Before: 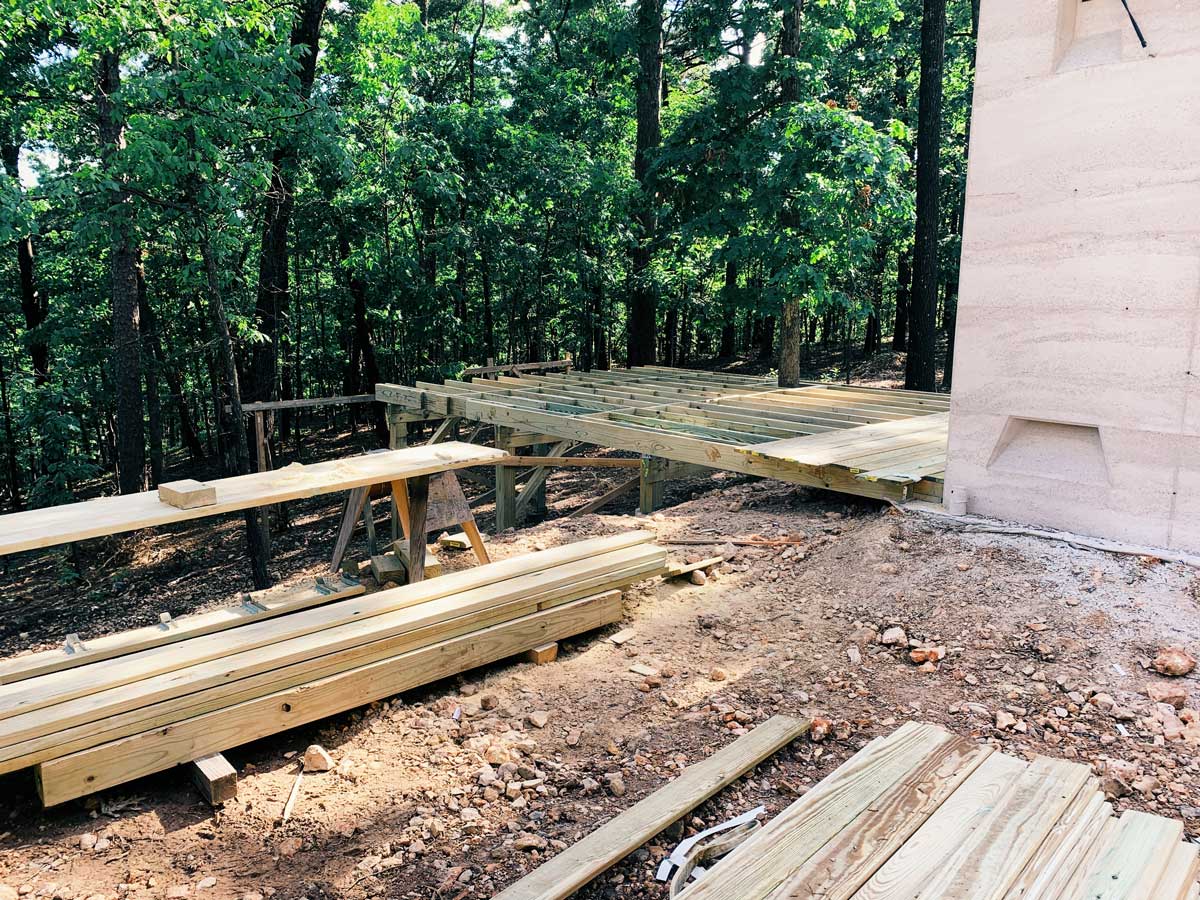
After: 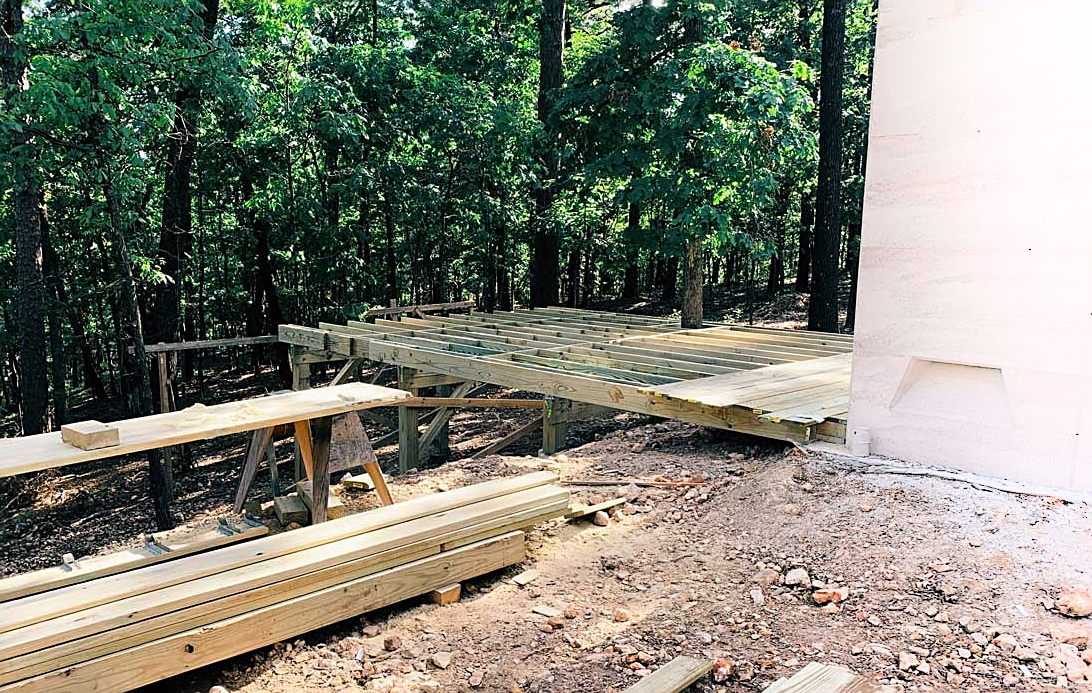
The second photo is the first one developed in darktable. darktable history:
shadows and highlights: shadows -21.3, highlights 100, soften with gaussian
crop: left 8.155%, top 6.611%, bottom 15.385%
sharpen: on, module defaults
